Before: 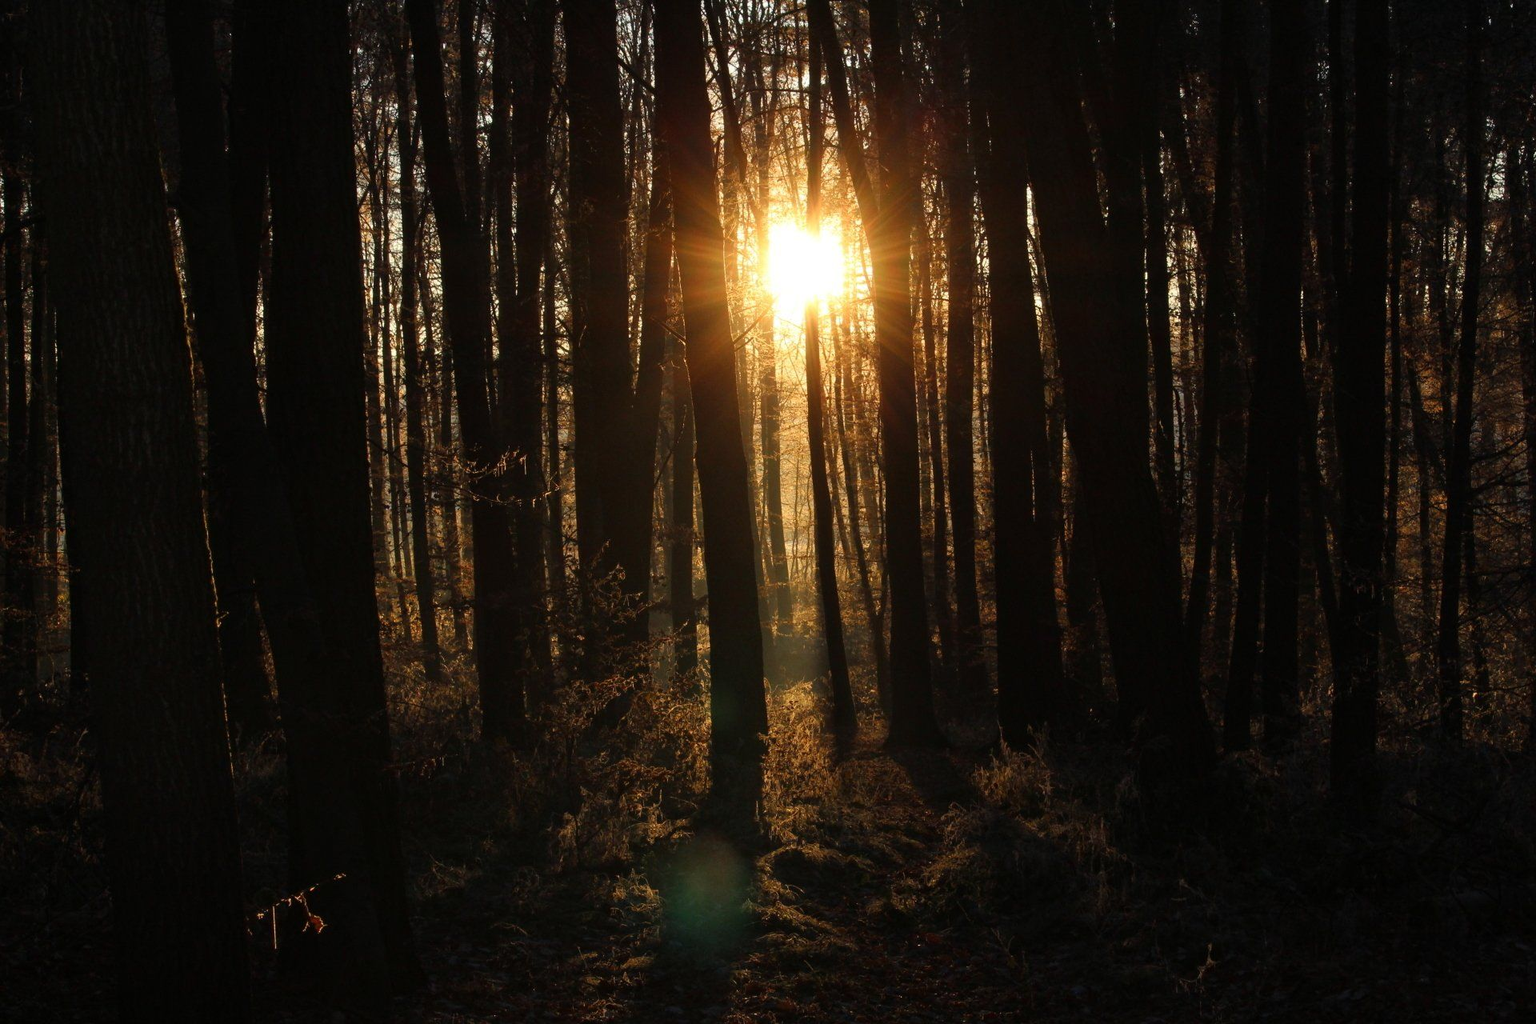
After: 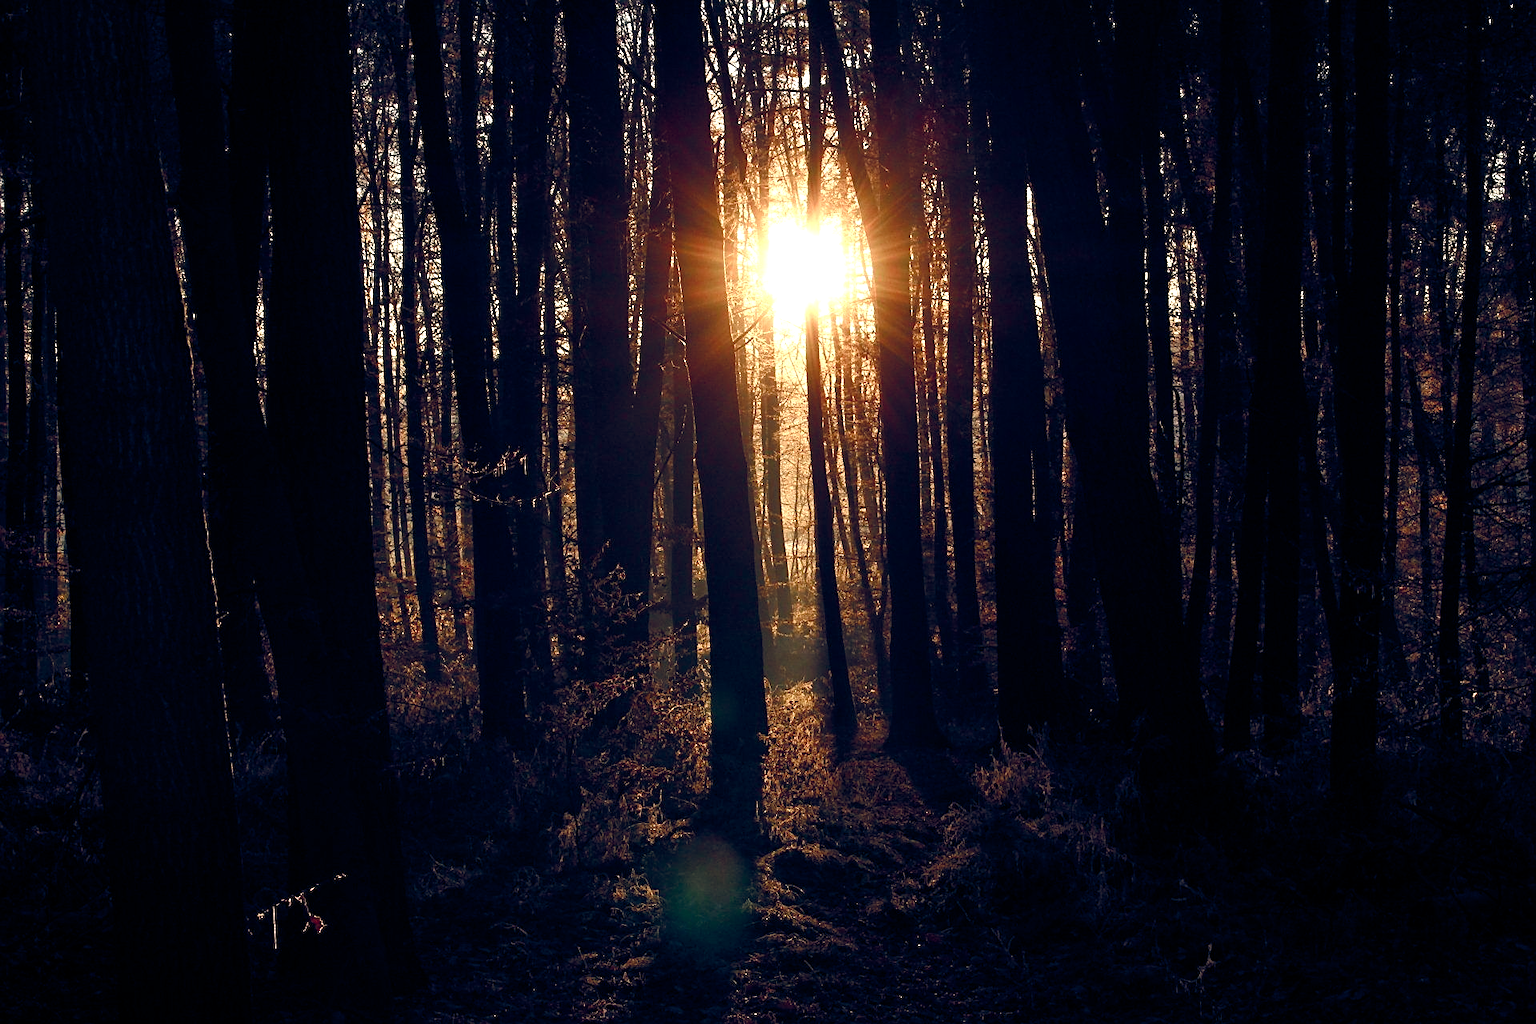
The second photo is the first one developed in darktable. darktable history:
color balance rgb: highlights gain › chroma 2.94%, highlights gain › hue 60.57°, global offset › chroma 0.25%, global offset › hue 256.52°, perceptual saturation grading › global saturation 20%, perceptual saturation grading › highlights -50%, perceptual saturation grading › shadows 30%, contrast 15%
exposure: exposure 0.2 EV, compensate highlight preservation false
sharpen: on, module defaults
